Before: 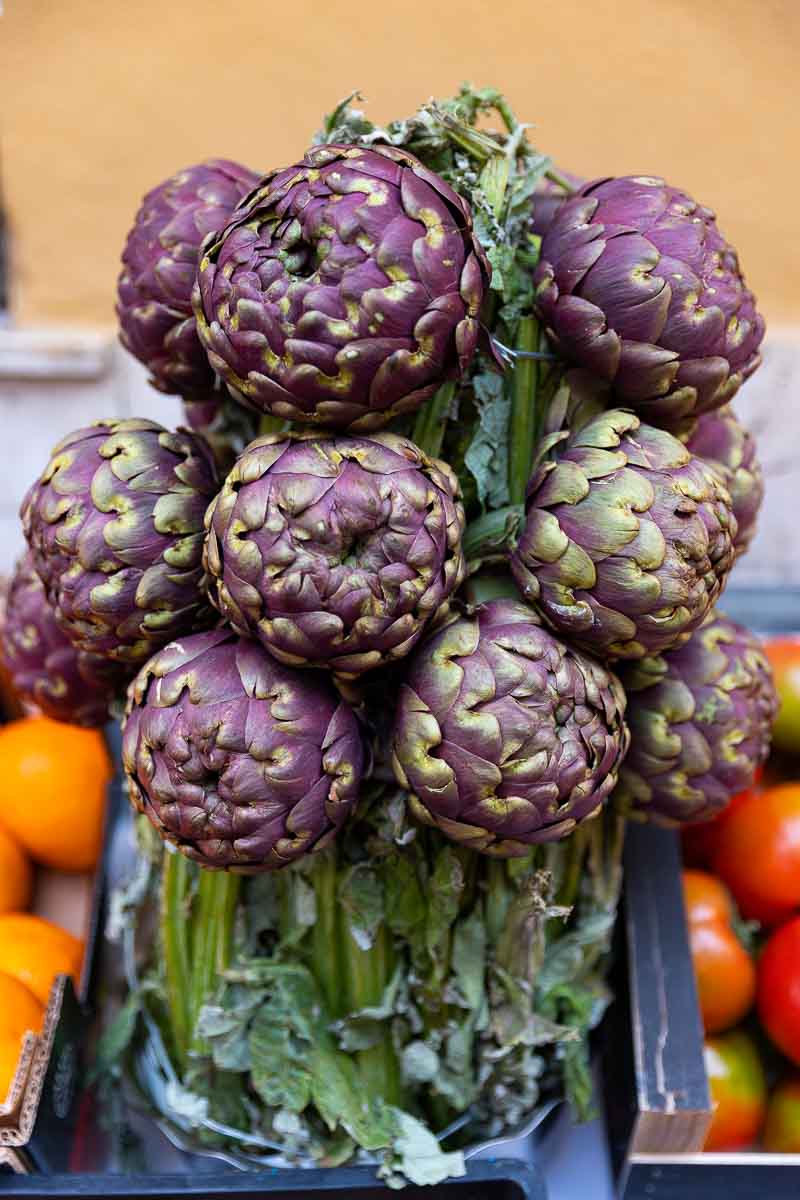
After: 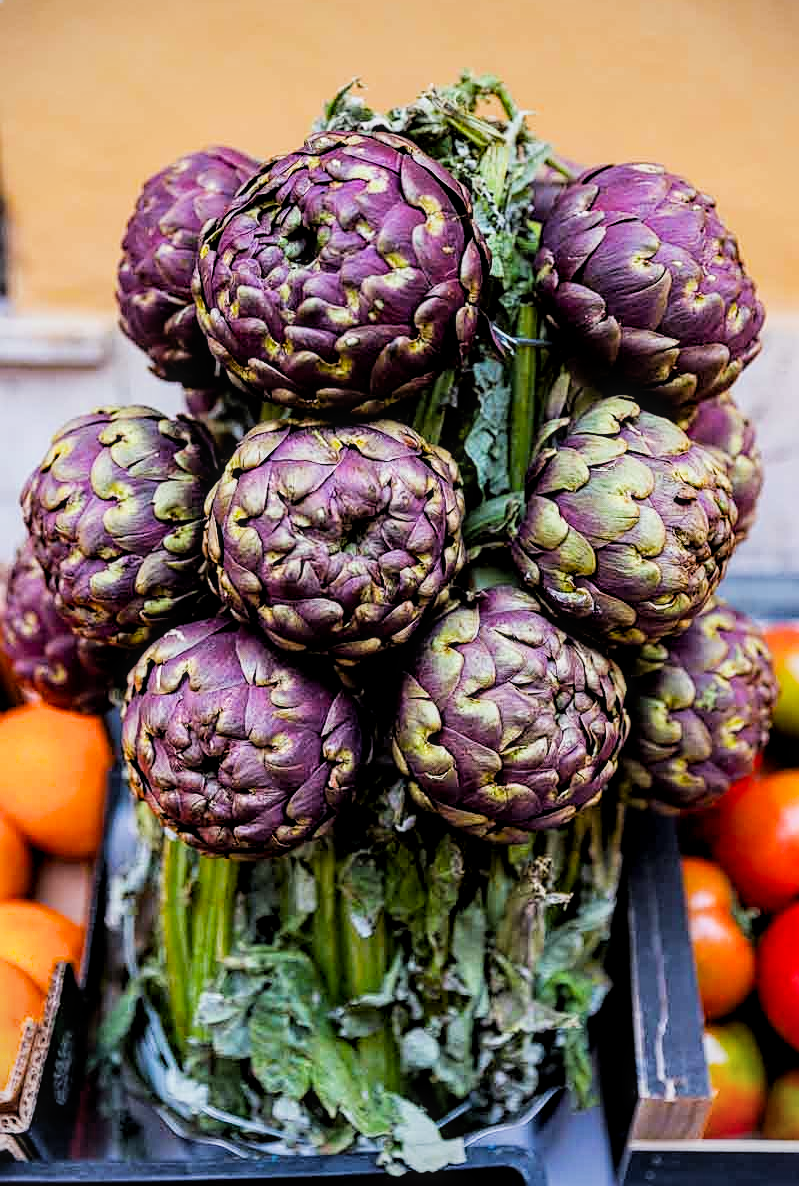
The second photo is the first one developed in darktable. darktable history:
filmic rgb: black relative exposure -5.12 EV, white relative exposure 3.98 EV, hardness 2.9, contrast 1.185, highlights saturation mix -30.31%, iterations of high-quality reconstruction 0
crop: top 1.098%, right 0.094%
local contrast: on, module defaults
color balance rgb: perceptual saturation grading › global saturation 10.555%, perceptual brilliance grading › global brilliance 12.577%, global vibrance 14.807%
sharpen: on, module defaults
color zones: curves: ch1 [(0, 0.523) (0.143, 0.545) (0.286, 0.52) (0.429, 0.506) (0.571, 0.503) (0.714, 0.503) (0.857, 0.508) (1, 0.523)], mix 24.74%
vignetting: fall-off start 100.51%, fall-off radius 71.22%, brightness -0.414, saturation -0.296, width/height ratio 1.175, unbound false
